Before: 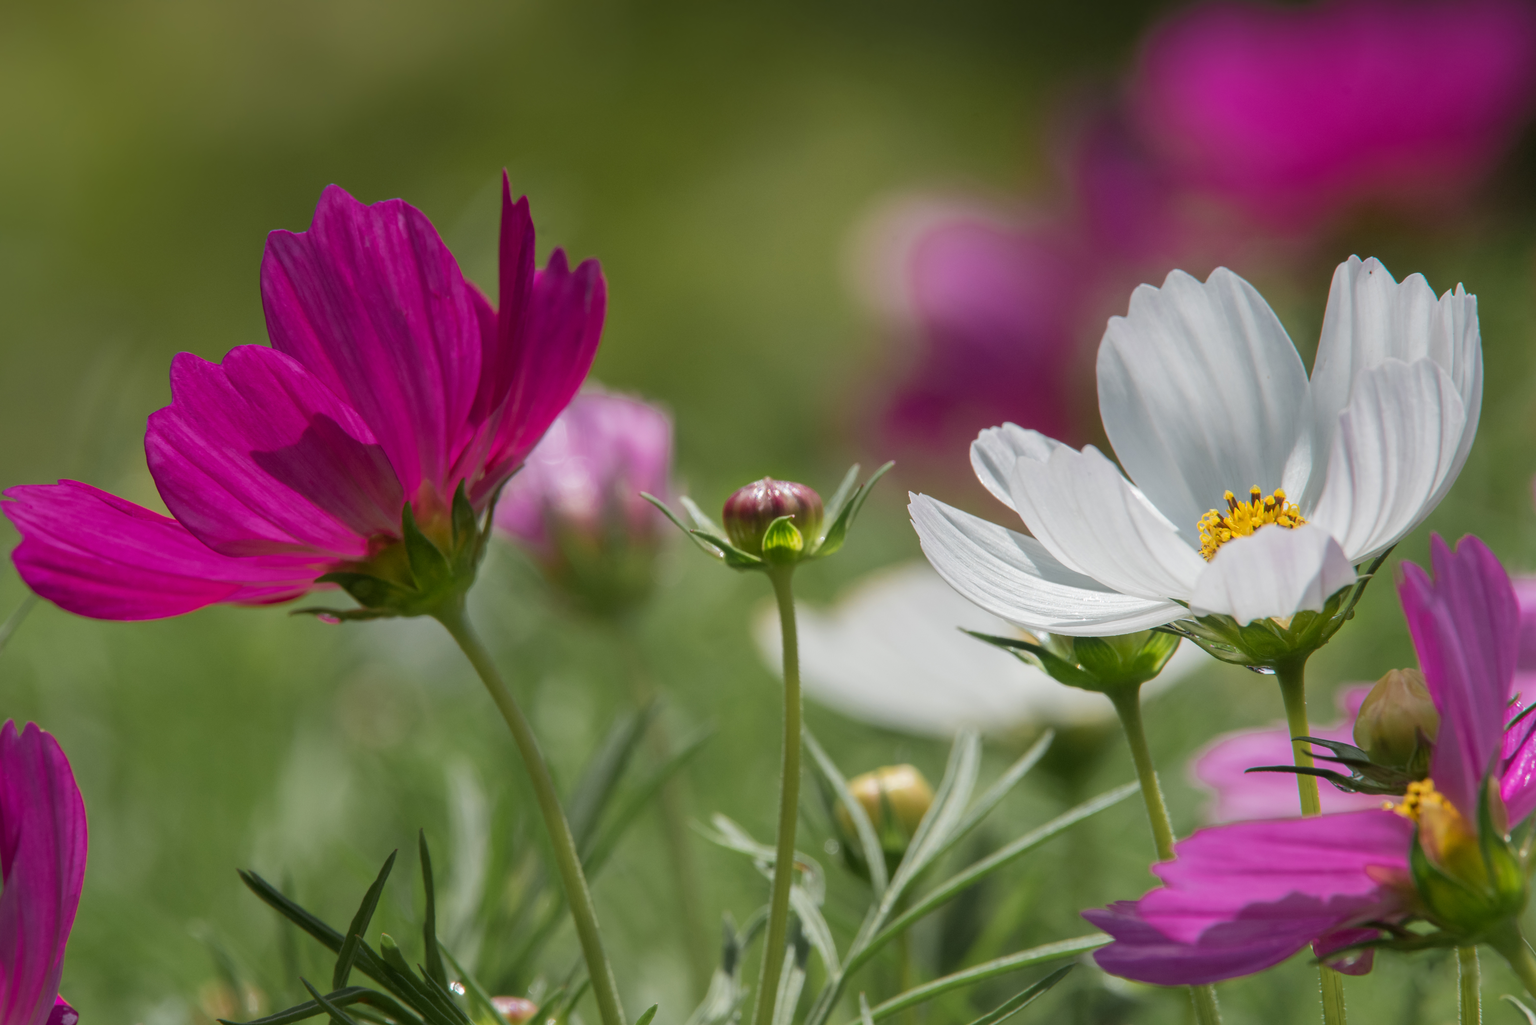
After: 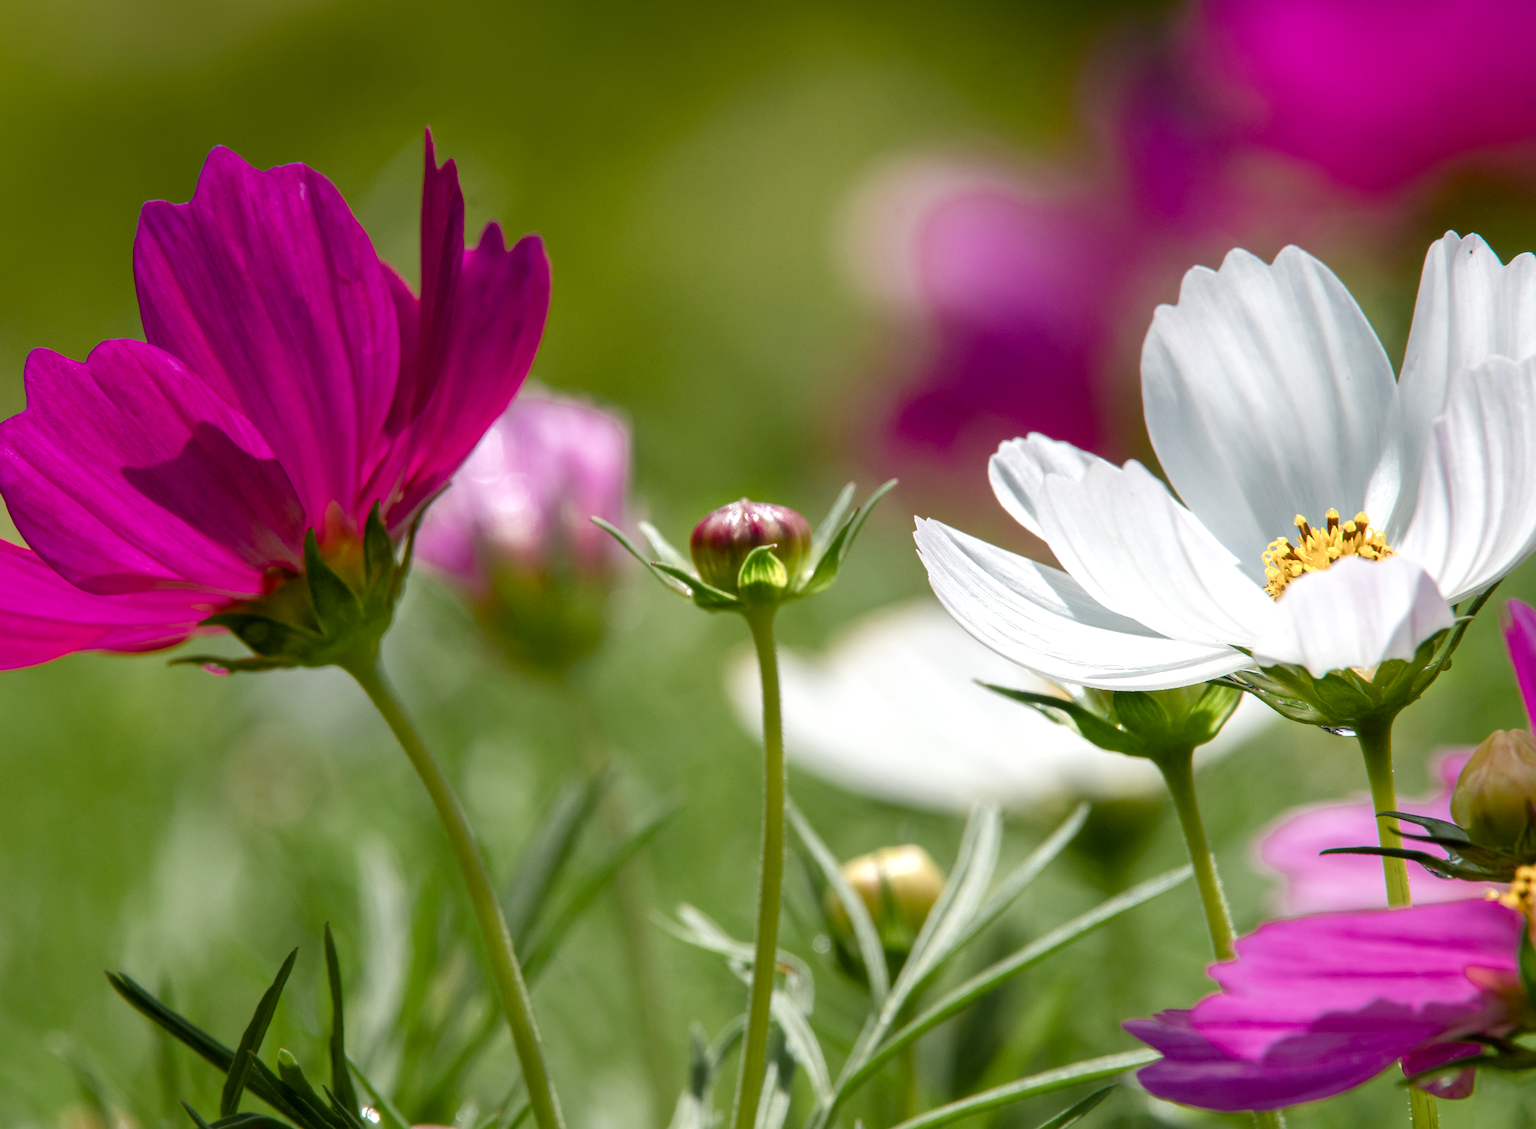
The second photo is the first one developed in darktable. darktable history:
tone equalizer: -8 EV -0.426 EV, -7 EV -0.355 EV, -6 EV -0.31 EV, -5 EV -0.259 EV, -3 EV 0.254 EV, -2 EV 0.329 EV, -1 EV 0.385 EV, +0 EV 0.429 EV
color balance rgb: global offset › luminance -0.389%, perceptual saturation grading › global saturation 20%, perceptual saturation grading › highlights -49.634%, perceptual saturation grading › shadows 25.133%, global vibrance 25.03%, contrast 10.273%
crop: left 9.778%, top 6.237%, right 7.233%, bottom 2.341%
